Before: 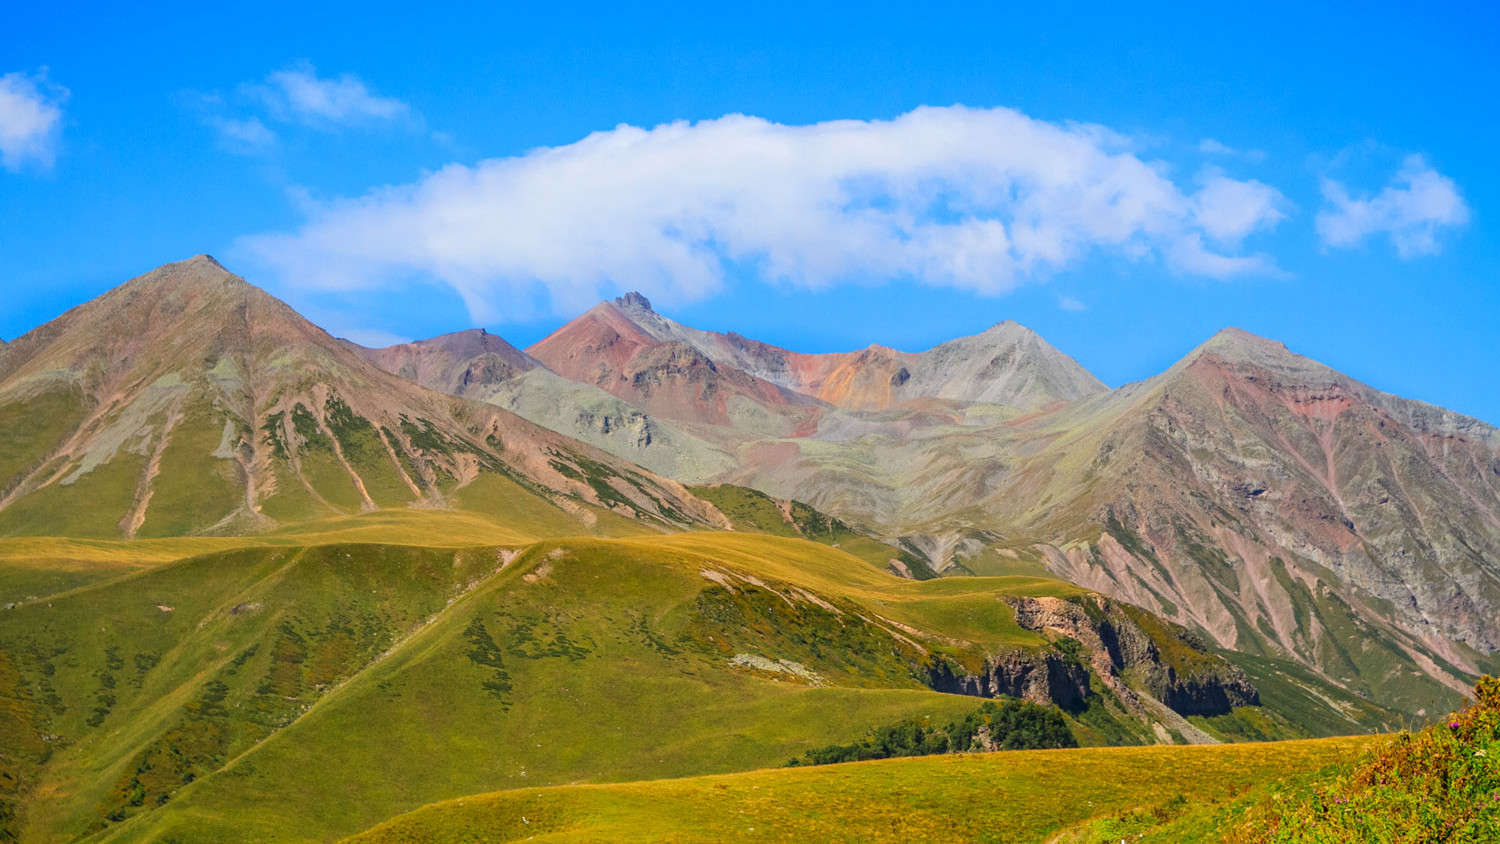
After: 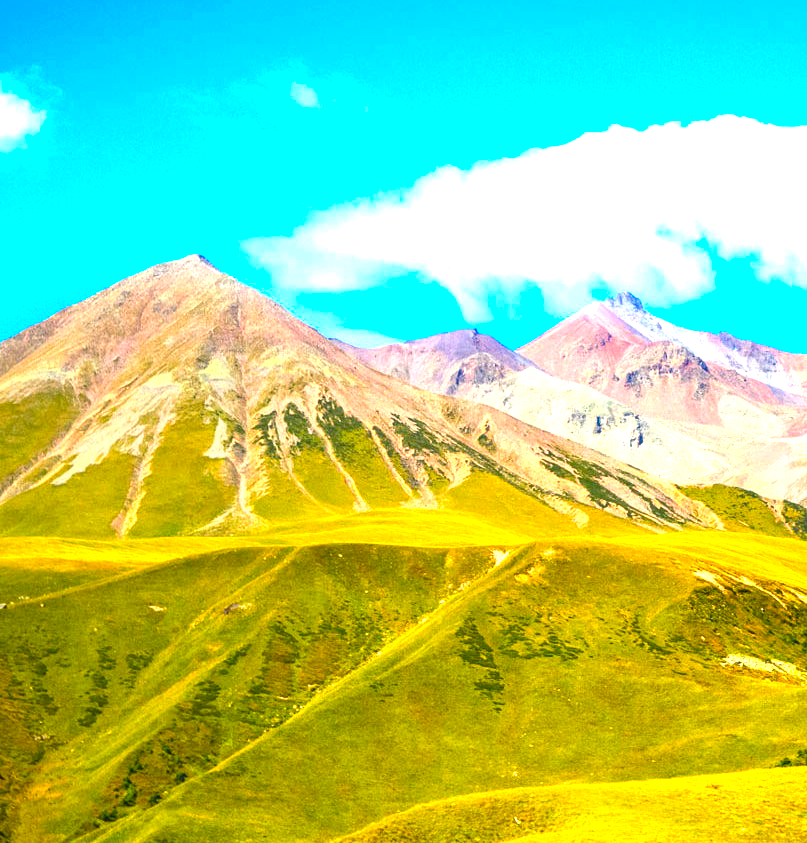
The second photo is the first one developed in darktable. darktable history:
color balance rgb: linear chroma grading › global chroma 9%, perceptual saturation grading › global saturation 36%, perceptual saturation grading › shadows 35%, perceptual brilliance grading › global brilliance 15%, perceptual brilliance grading › shadows -35%, global vibrance 15%
crop: left 0.587%, right 45.588%, bottom 0.086%
exposure: black level correction 0, exposure 1.2 EV, compensate exposure bias true, compensate highlight preservation false
